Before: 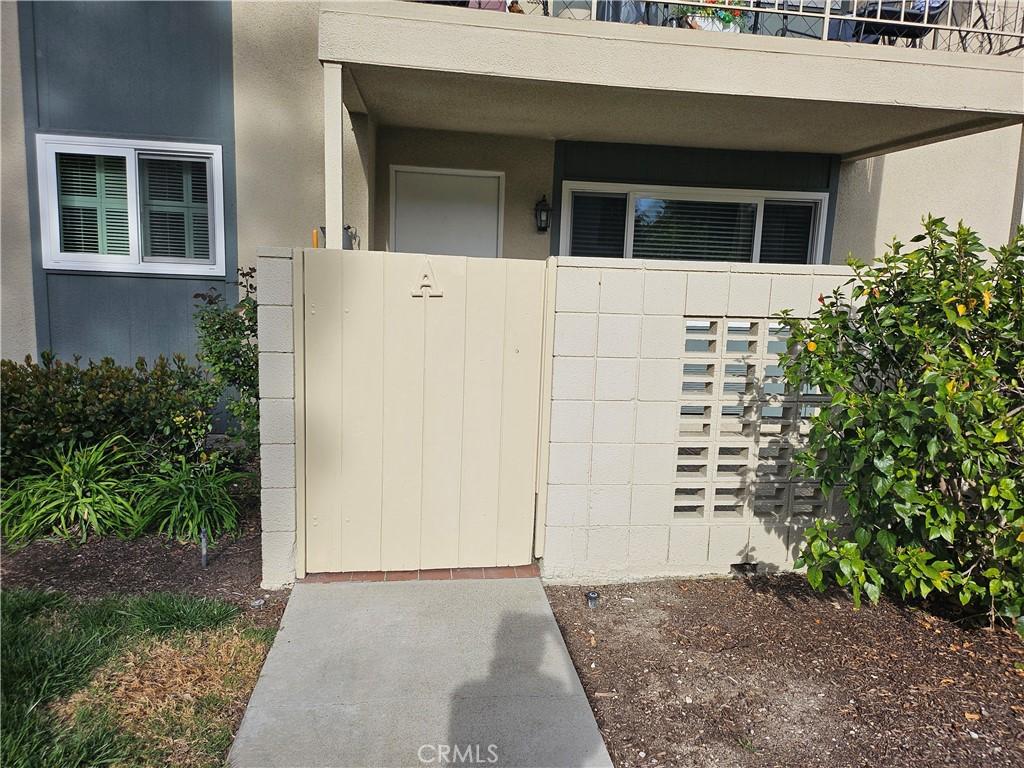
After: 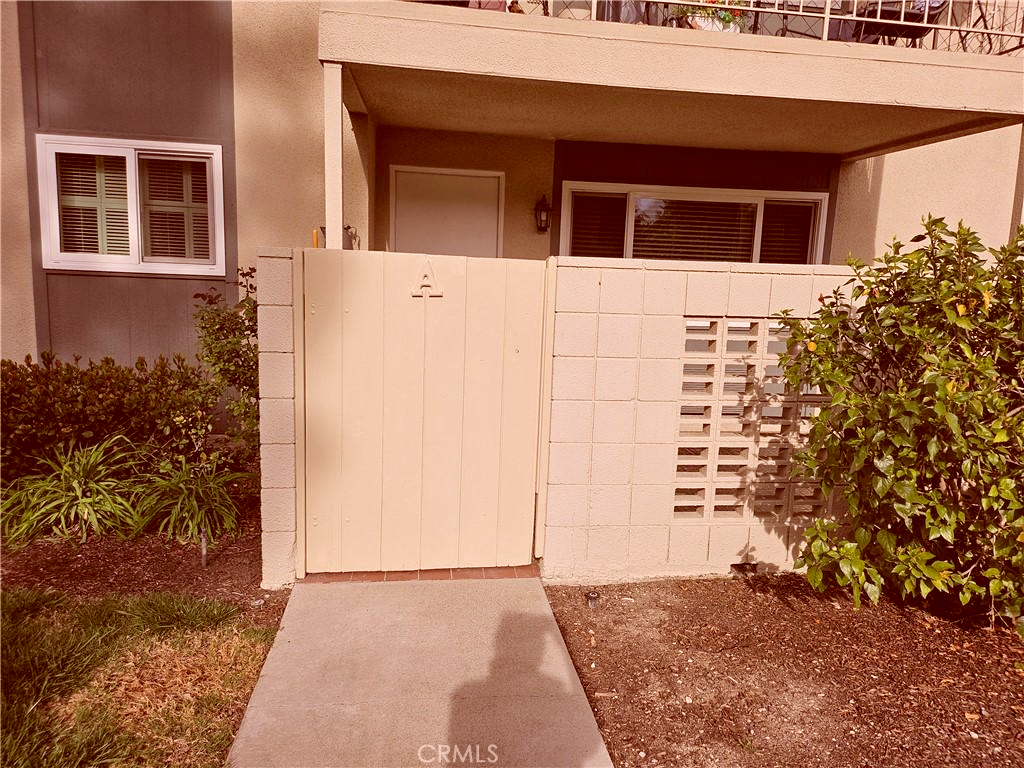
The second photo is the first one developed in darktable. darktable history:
color correction: highlights a* 9.52, highlights b* 8.72, shadows a* 39.64, shadows b* 39.53, saturation 0.808
